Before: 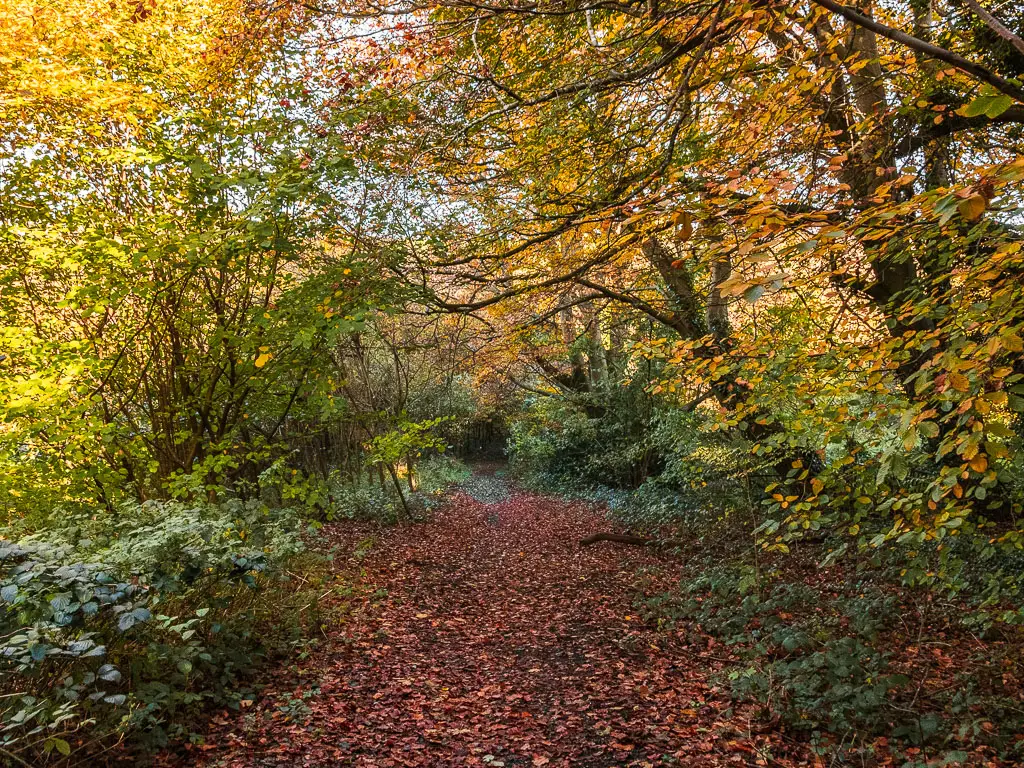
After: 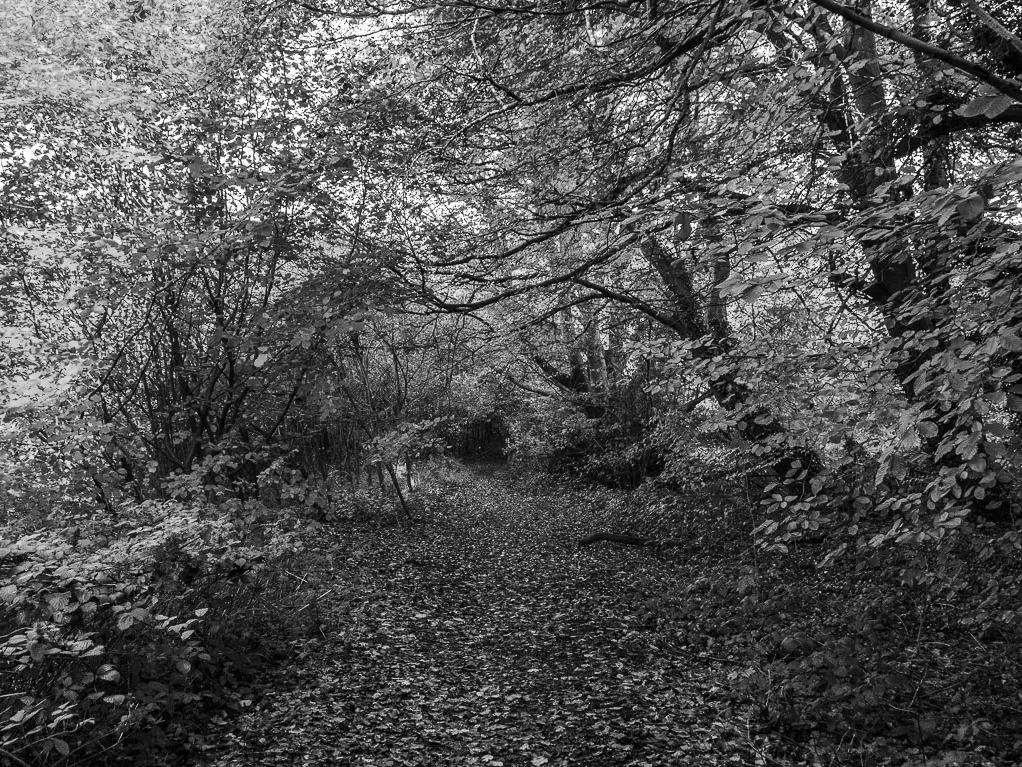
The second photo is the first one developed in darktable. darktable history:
crop: left 0.147%
contrast brightness saturation: contrast 0.128, brightness -0.063, saturation 0.151
color zones: curves: ch0 [(0, 0.613) (0.01, 0.613) (0.245, 0.448) (0.498, 0.529) (0.642, 0.665) (0.879, 0.777) (0.99, 0.613)]; ch1 [(0, 0) (0.143, 0) (0.286, 0) (0.429, 0) (0.571, 0) (0.714, 0) (0.857, 0)]
